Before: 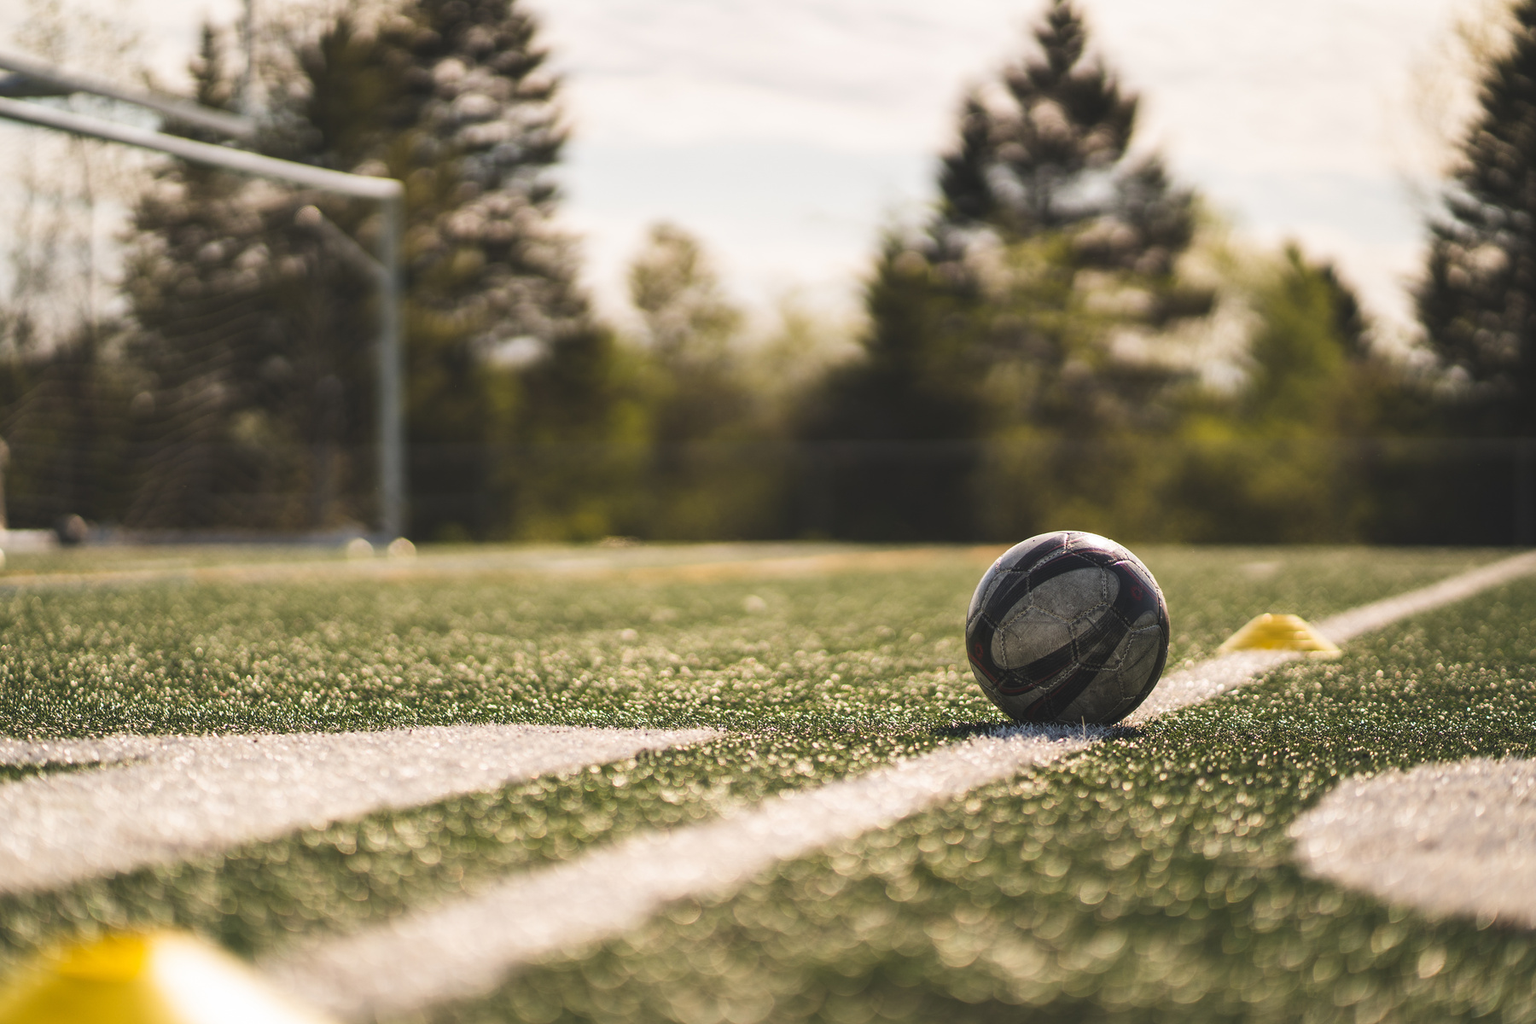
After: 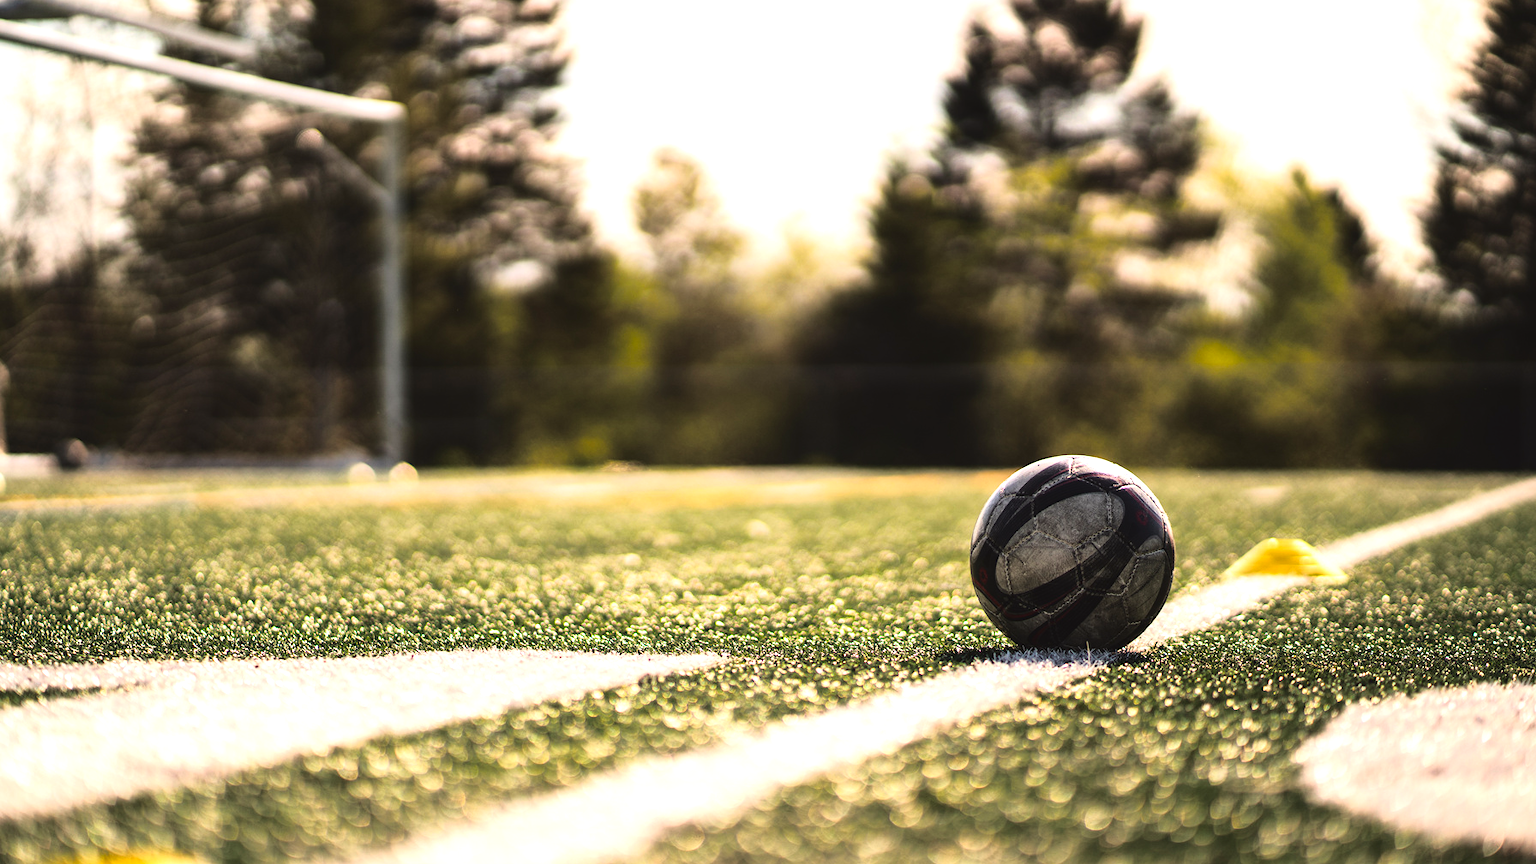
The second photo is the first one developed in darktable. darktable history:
exposure: compensate highlight preservation false
tone curve: curves: ch0 [(0, 0.013) (0.117, 0.081) (0.257, 0.259) (0.408, 0.45) (0.611, 0.64) (0.81, 0.857) (1, 1)]; ch1 [(0, 0) (0.287, 0.198) (0.501, 0.506) (0.56, 0.584) (0.715, 0.741) (0.976, 0.992)]; ch2 [(0, 0) (0.369, 0.362) (0.5, 0.5) (0.537, 0.547) (0.59, 0.603) (0.681, 0.754) (1, 1)], color space Lab, independent channels, preserve colors none
crop: top 7.625%, bottom 8.027%
tone equalizer: -8 EV -0.75 EV, -7 EV -0.7 EV, -6 EV -0.6 EV, -5 EV -0.4 EV, -3 EV 0.4 EV, -2 EV 0.6 EV, -1 EV 0.7 EV, +0 EV 0.75 EV, edges refinement/feathering 500, mask exposure compensation -1.57 EV, preserve details no
shadows and highlights: shadows 12, white point adjustment 1.2, highlights -0.36, soften with gaussian
